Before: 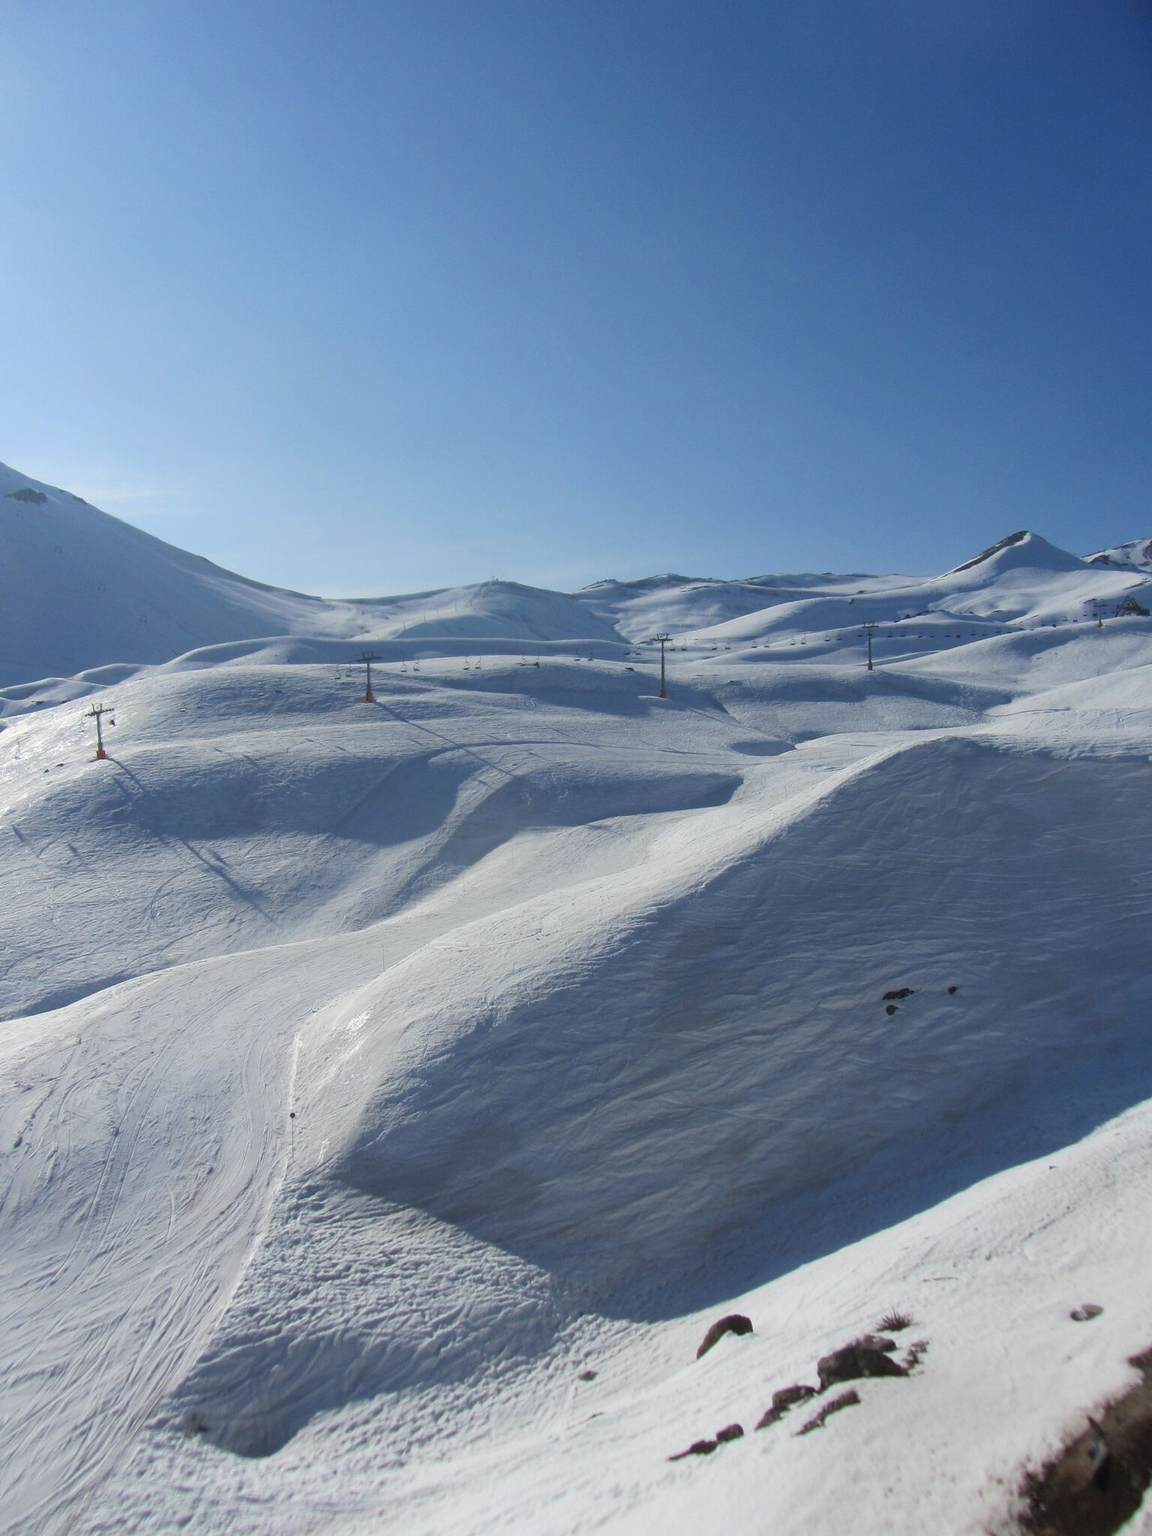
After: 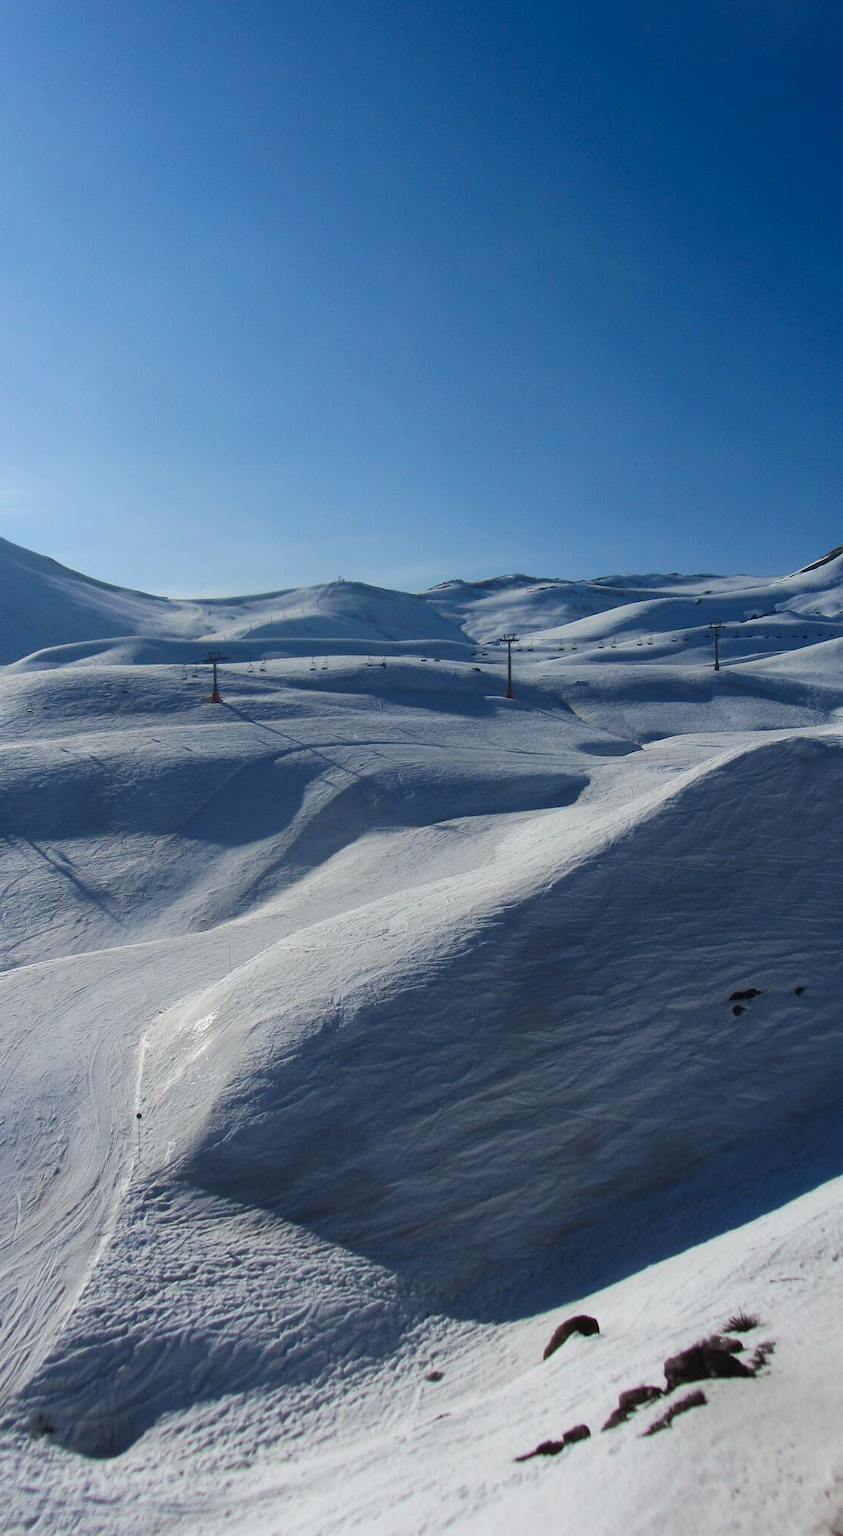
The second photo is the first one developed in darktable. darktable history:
tone curve: curves: ch0 [(0, 0) (0.153, 0.056) (1, 1)], preserve colors none
crop: left 13.397%, right 13.408%
